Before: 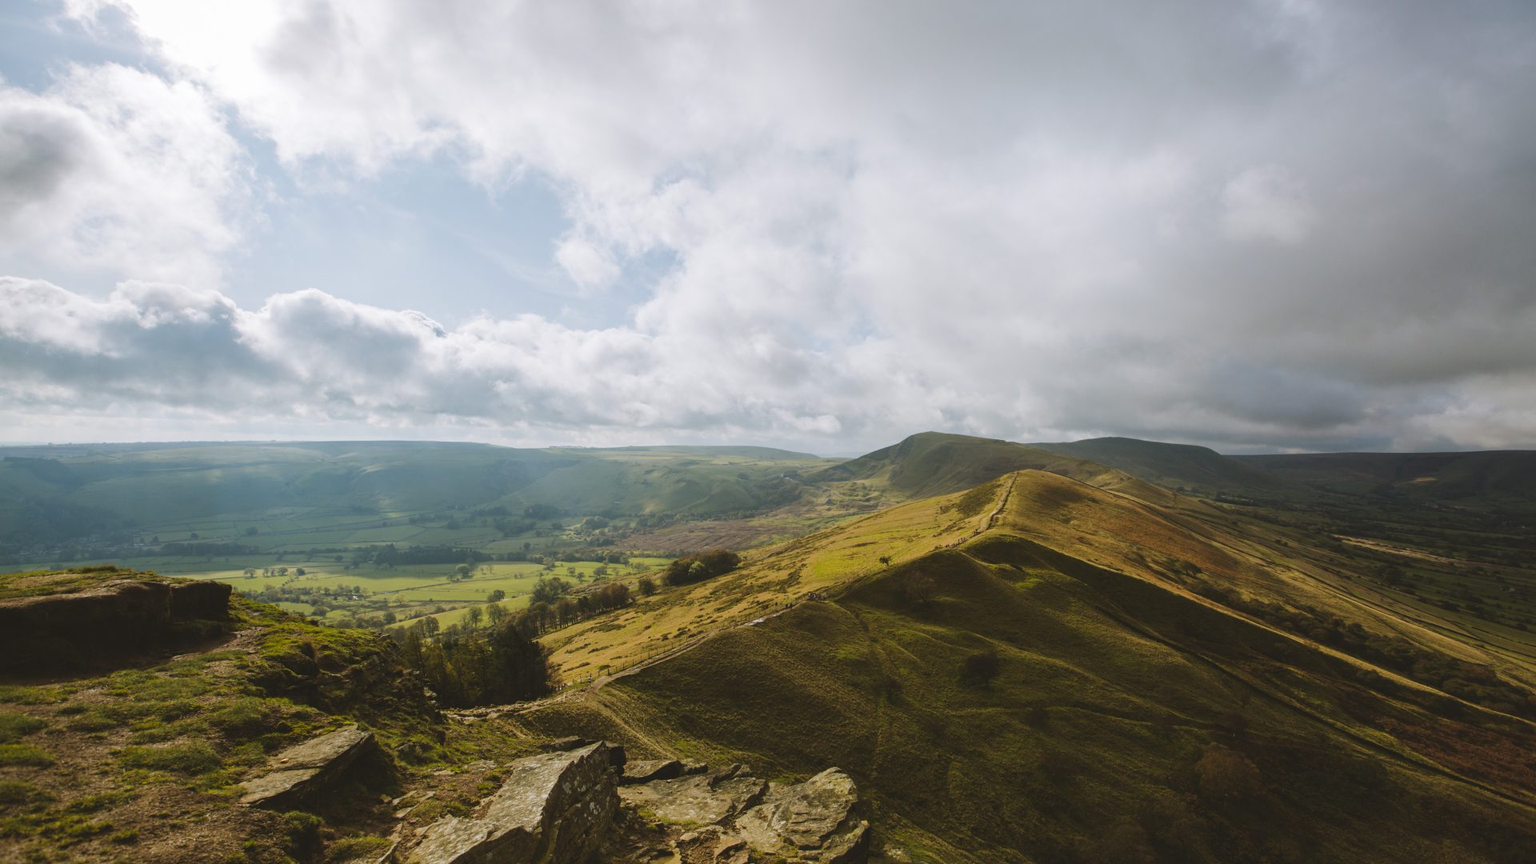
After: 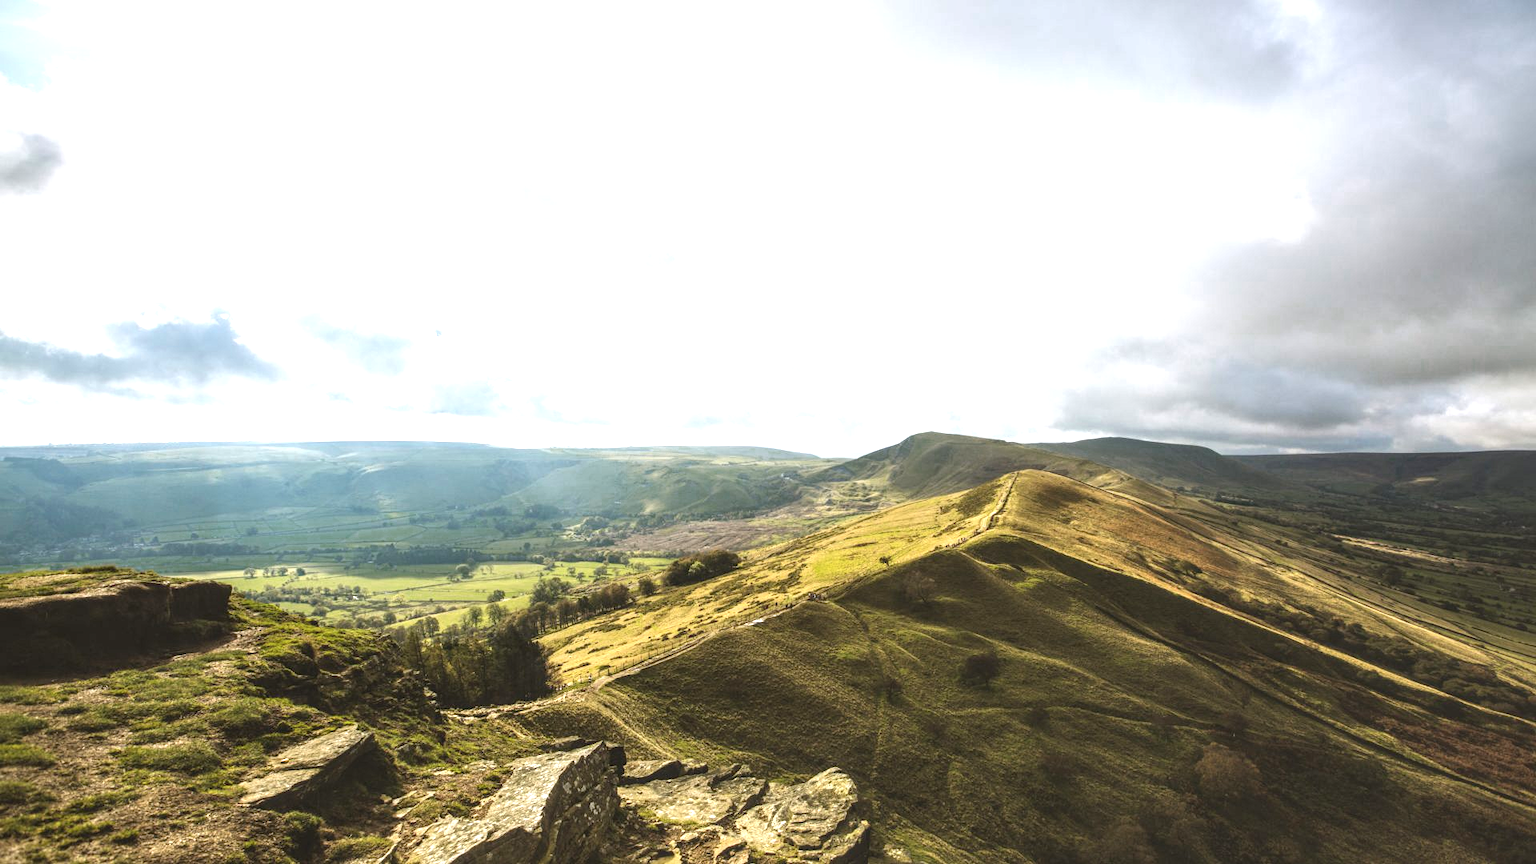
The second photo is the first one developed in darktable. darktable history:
exposure: black level correction 0, exposure 1.1 EV, compensate highlight preservation false
color zones: curves: ch0 [(0, 0.558) (0.143, 0.548) (0.286, 0.447) (0.429, 0.259) (0.571, 0.5) (0.714, 0.5) (0.857, 0.593) (1, 0.558)]; ch1 [(0, 0.543) (0.01, 0.544) (0.12, 0.492) (0.248, 0.458) (0.5, 0.534) (0.748, 0.5) (0.99, 0.469) (1, 0.543)]; ch2 [(0, 0.507) (0.143, 0.522) (0.286, 0.505) (0.429, 0.5) (0.571, 0.5) (0.714, 0.5) (0.857, 0.5) (1, 0.507)]
local contrast: detail 150%
